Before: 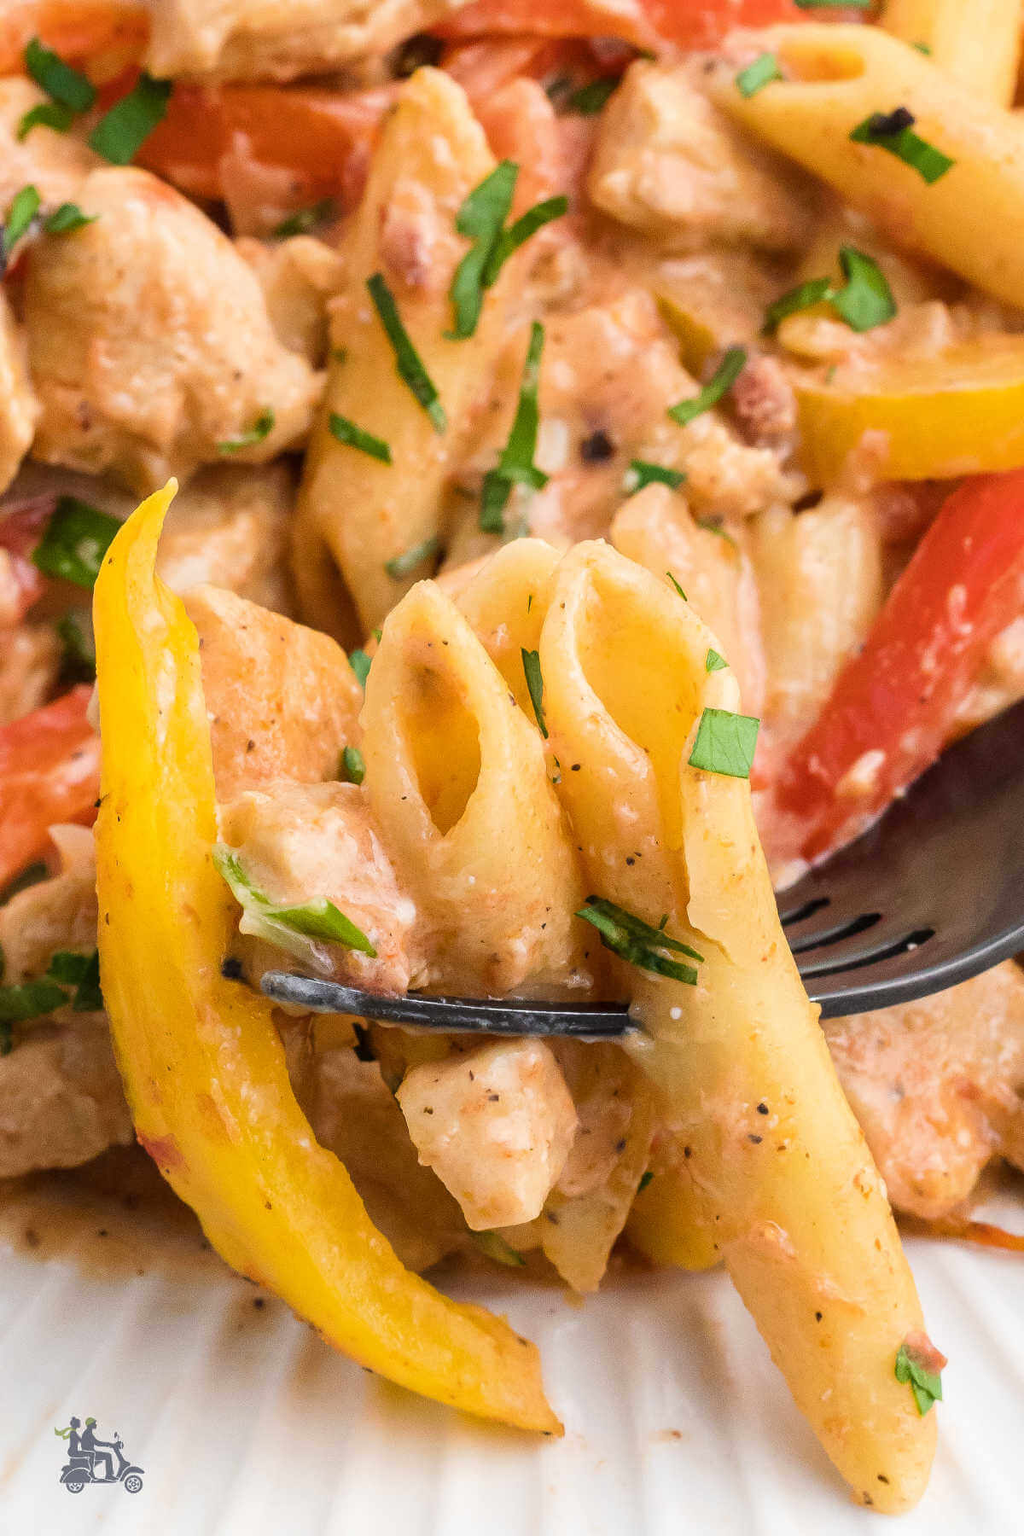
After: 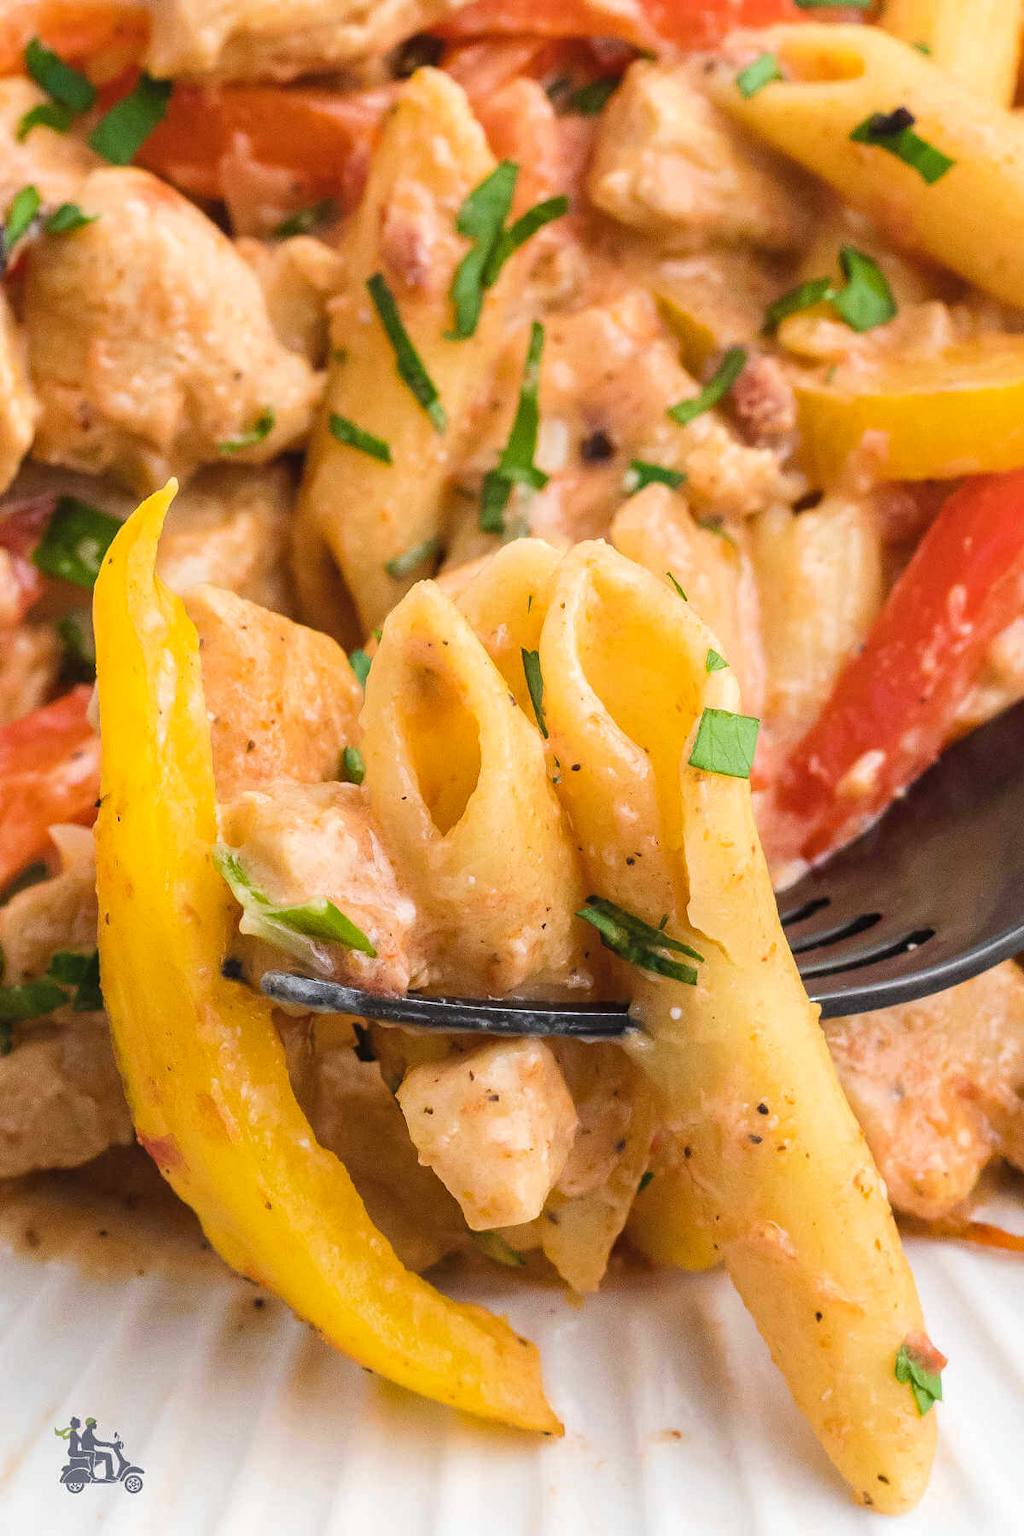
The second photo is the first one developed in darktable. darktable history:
exposure: black level correction -0.003, exposure 0.034 EV, compensate exposure bias true, compensate highlight preservation false
haze removal: compatibility mode true, adaptive false
